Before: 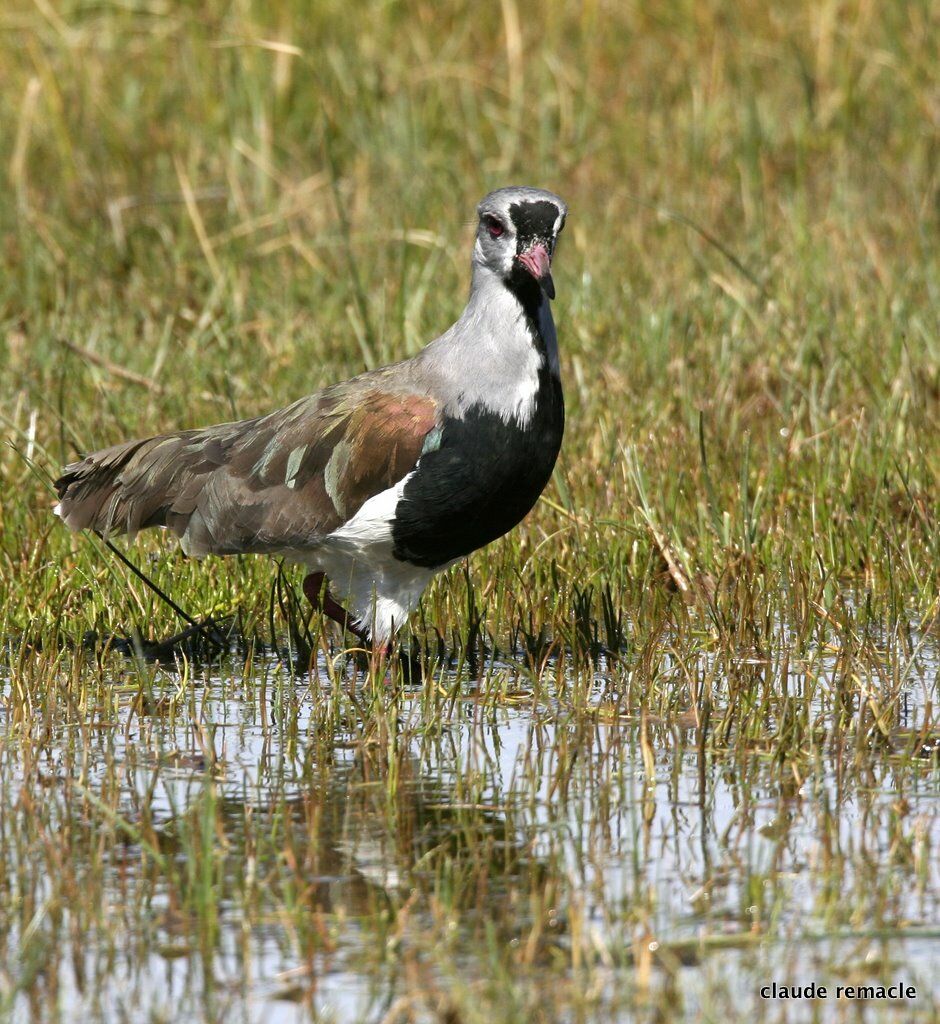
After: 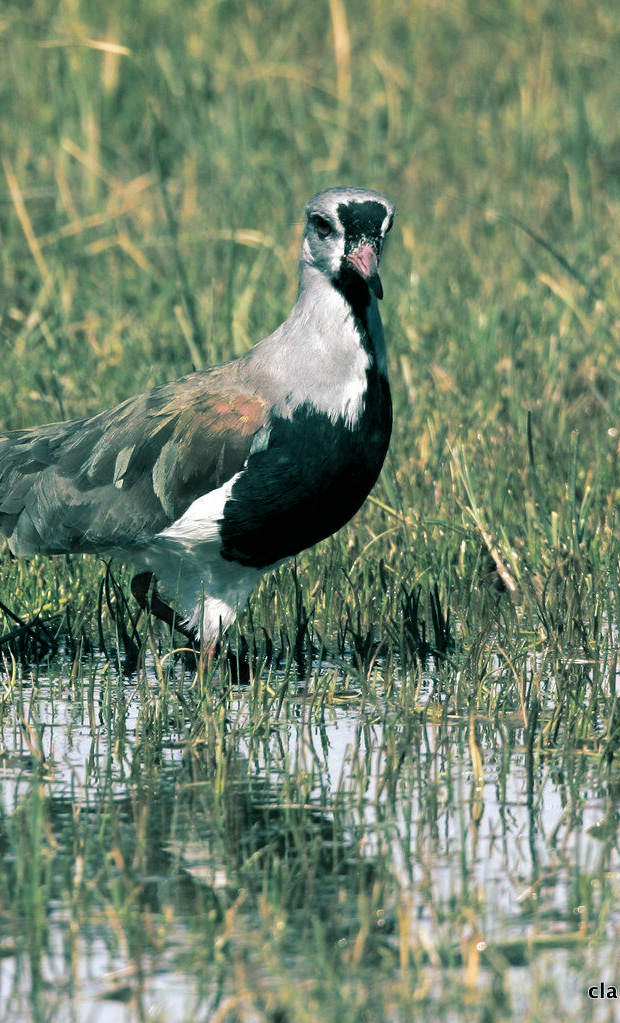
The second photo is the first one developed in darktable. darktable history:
split-toning: shadows › hue 183.6°, shadows › saturation 0.52, highlights › hue 0°, highlights › saturation 0
crop and rotate: left 18.442%, right 15.508%
